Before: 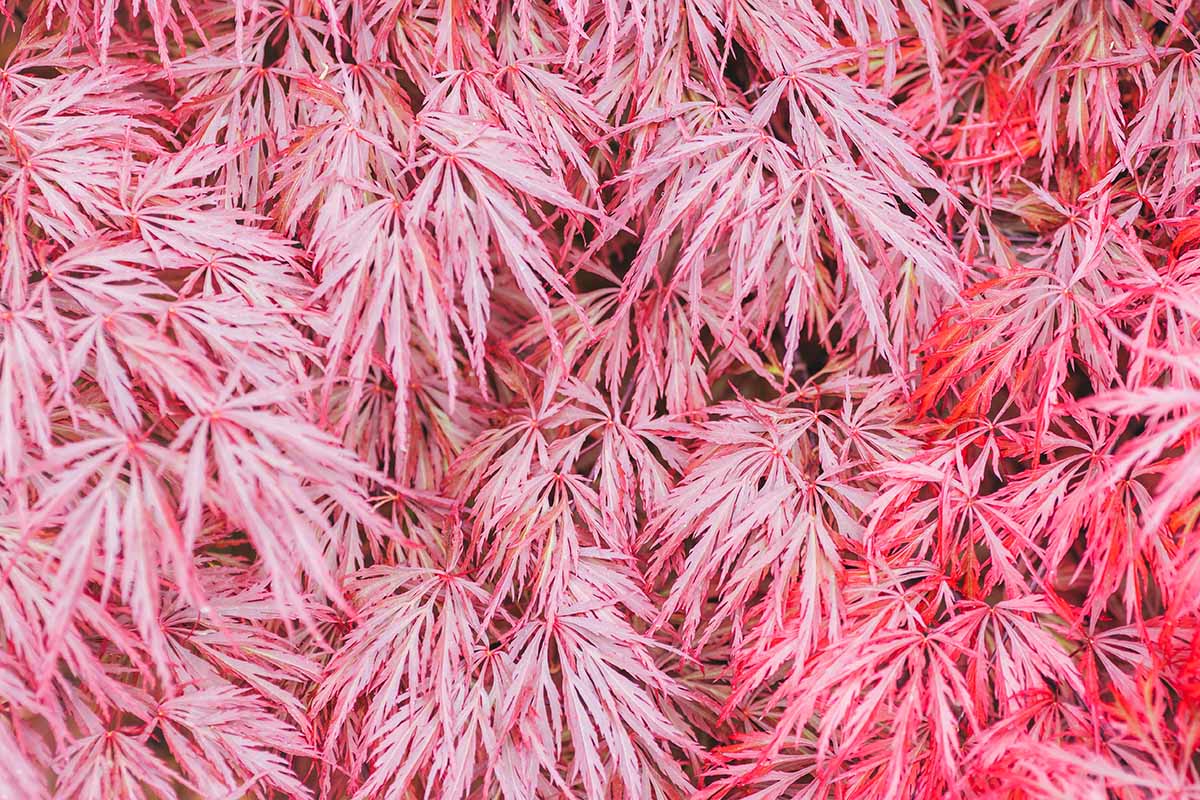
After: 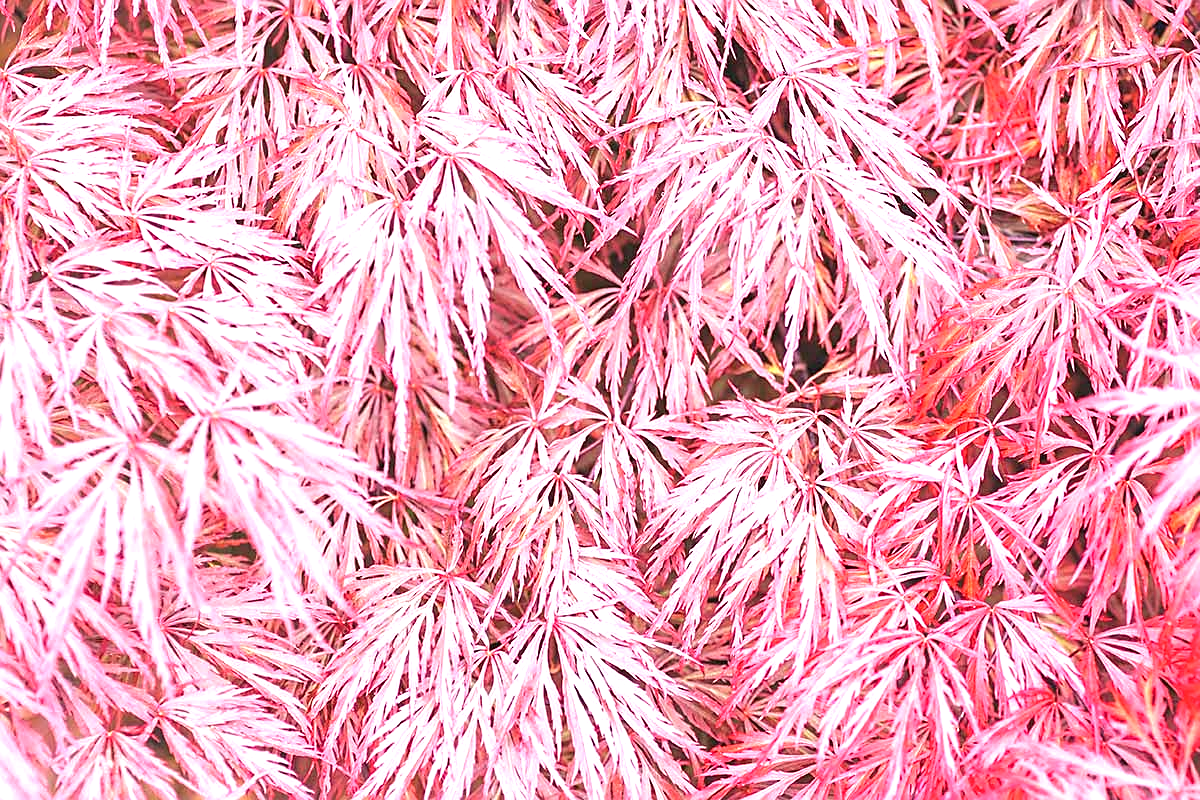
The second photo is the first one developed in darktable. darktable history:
exposure: black level correction 0.001, exposure 0.962 EV, compensate exposure bias true, compensate highlight preservation false
contrast brightness saturation: contrast 0.005, saturation -0.06
sharpen: on, module defaults
